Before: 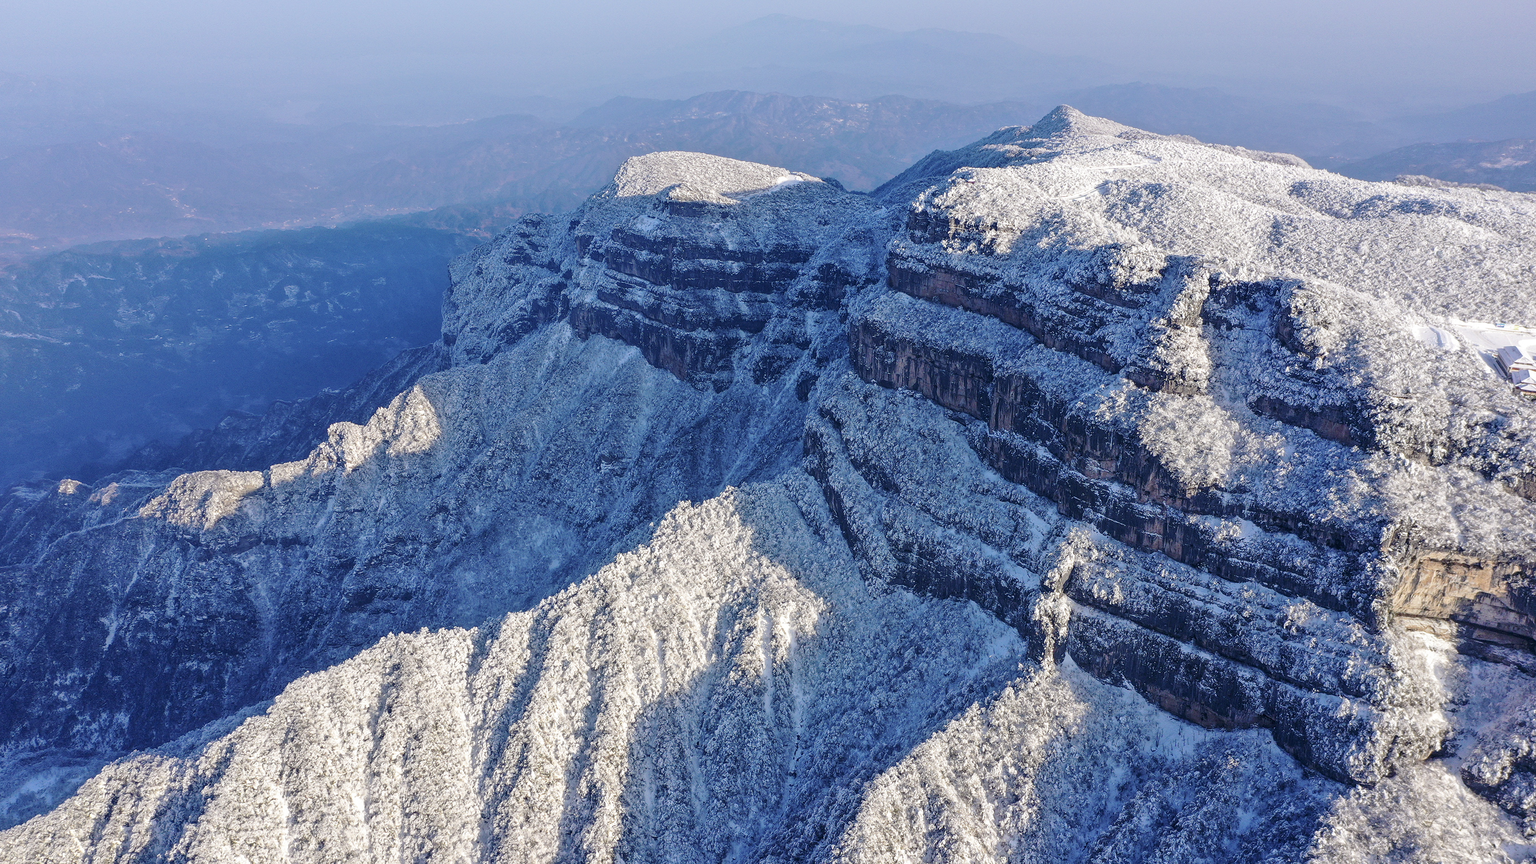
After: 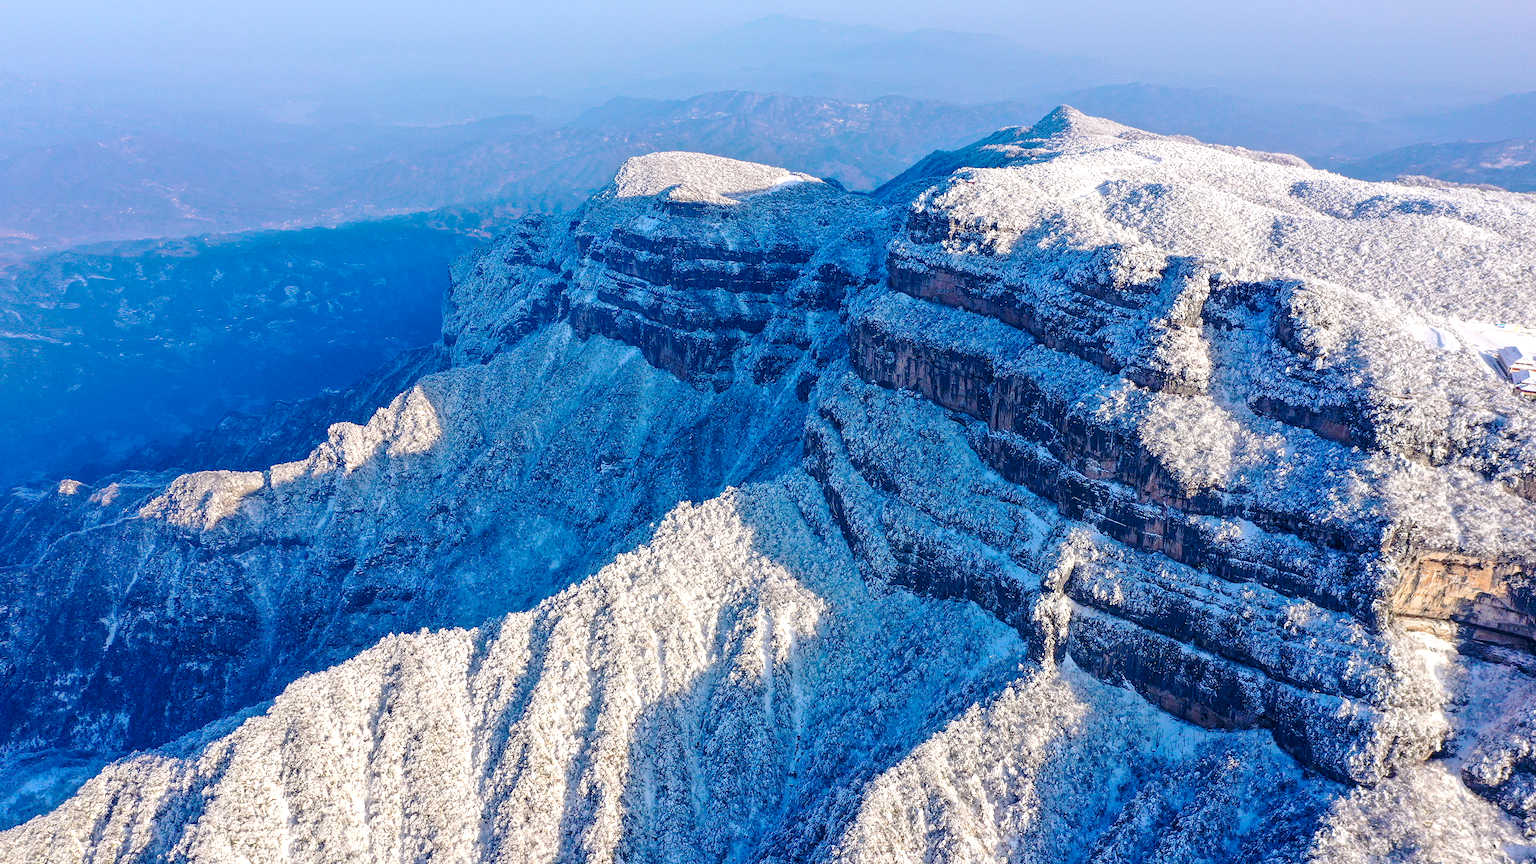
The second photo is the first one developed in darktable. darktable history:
exposure: exposure 0.27 EV, compensate highlight preservation false
color balance rgb: linear chroma grading › global chroma 12.797%, perceptual saturation grading › global saturation 10.483%
